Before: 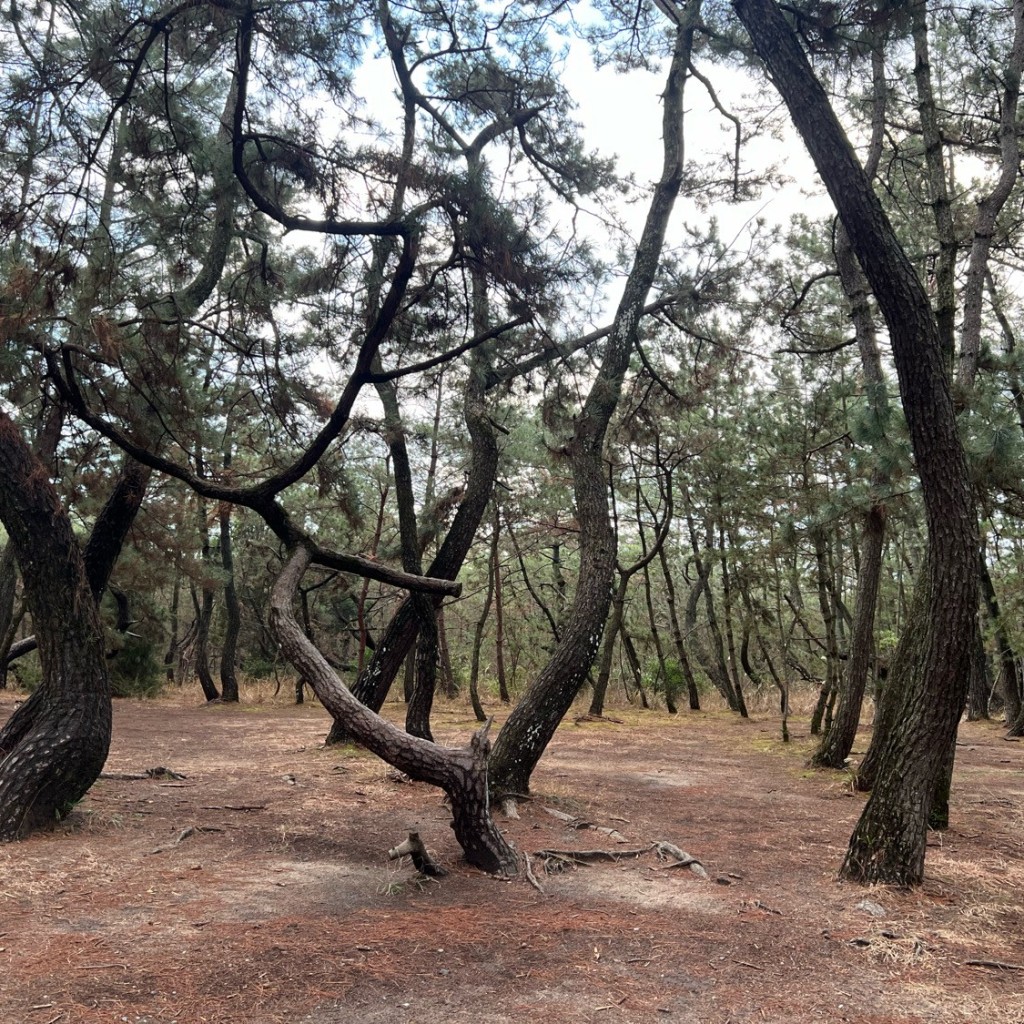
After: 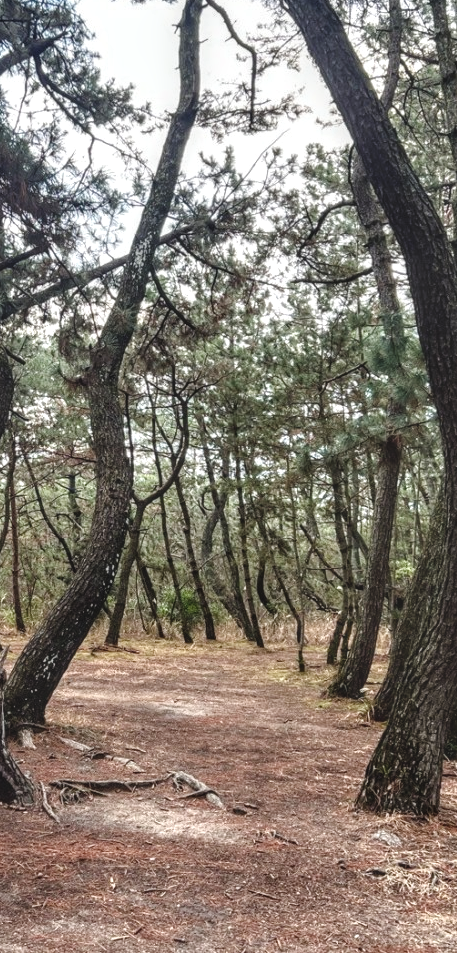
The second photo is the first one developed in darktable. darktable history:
crop: left 47.328%, top 6.897%, right 8.002%
contrast brightness saturation: contrast -0.105, saturation -0.093
color balance rgb: global offset › luminance 1.992%, perceptual saturation grading › global saturation 20%, perceptual saturation grading › highlights -50.211%, perceptual saturation grading › shadows 30.546%, perceptual brilliance grading › global brilliance 2.849%, perceptual brilliance grading › highlights -3.151%, perceptual brilliance grading › shadows 3.318%, global vibrance 20%
local contrast: highlights 0%, shadows 6%, detail 182%
